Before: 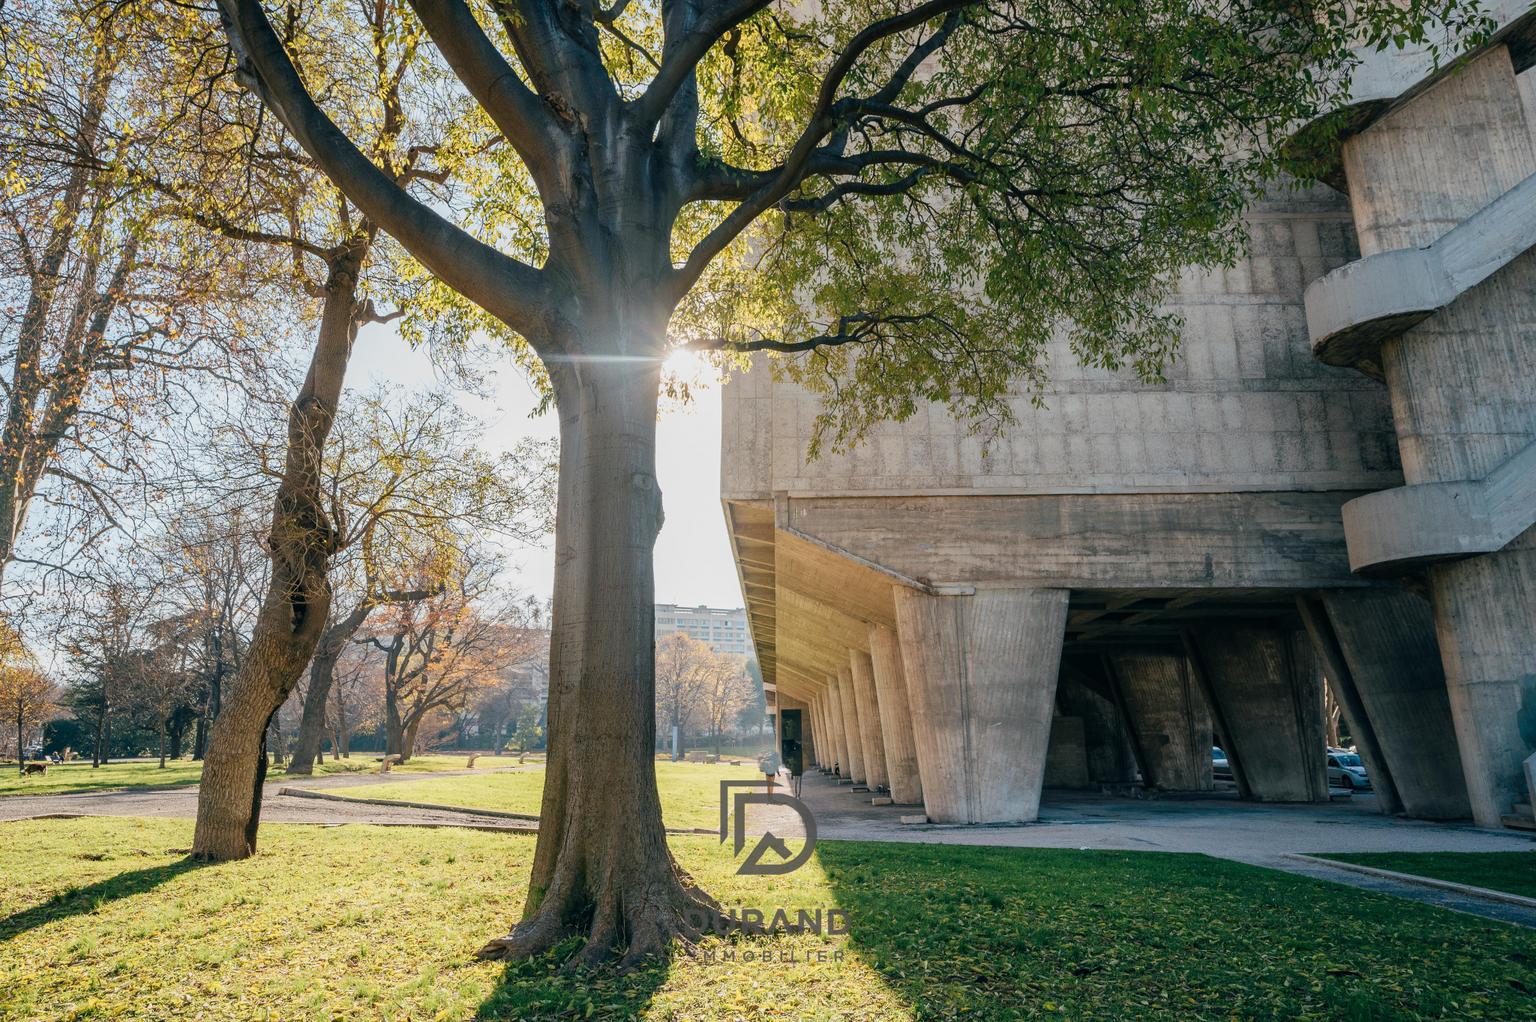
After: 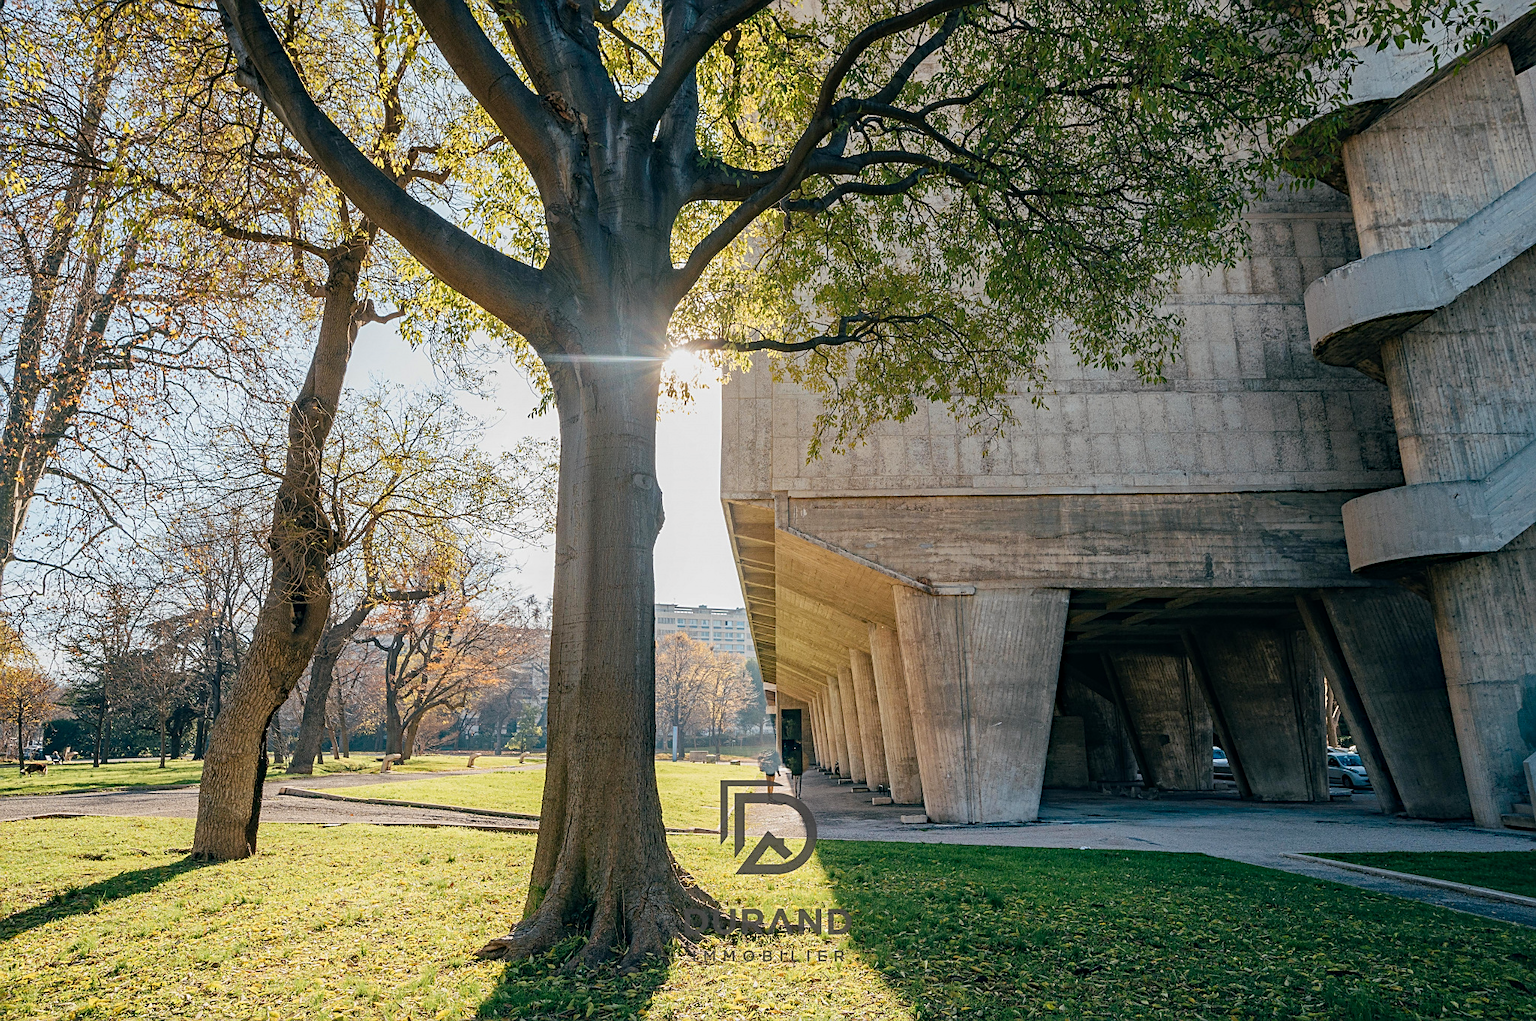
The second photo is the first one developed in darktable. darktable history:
sharpen: on, module defaults
haze removal: strength 0.276, distance 0.257, compatibility mode true, adaptive false
